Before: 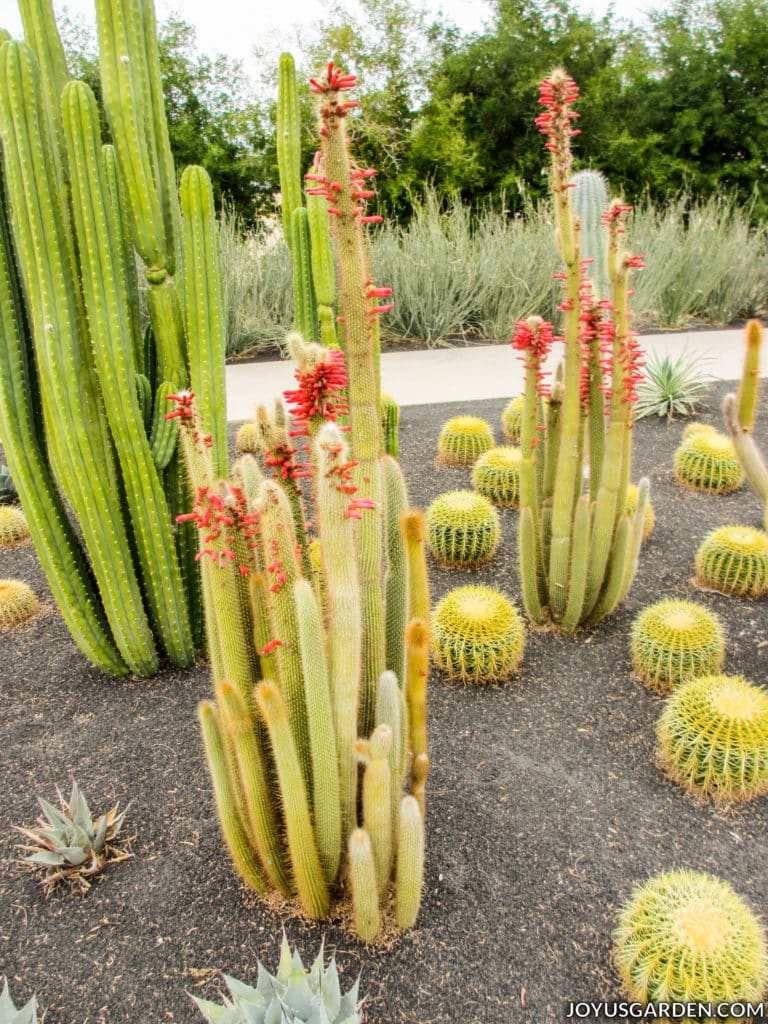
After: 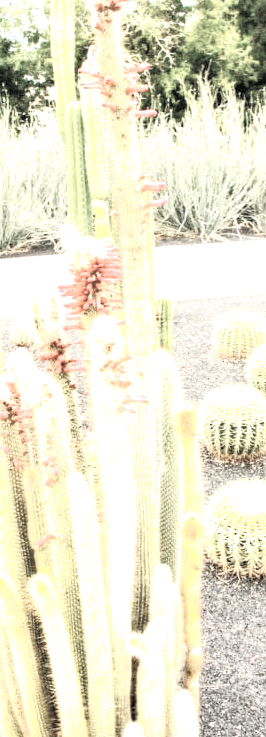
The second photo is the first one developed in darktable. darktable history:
contrast brightness saturation: brightness 0.185, saturation -0.486
shadows and highlights: shadows -0.829, highlights 40.74
levels: levels [0, 0.374, 0.749]
crop and rotate: left 29.519%, top 10.354%, right 35.762%, bottom 17.584%
color zones: curves: ch0 [(0, 0.5) (0.143, 0.5) (0.286, 0.5) (0.429, 0.504) (0.571, 0.5) (0.714, 0.509) (0.857, 0.5) (1, 0.5)]; ch1 [(0, 0.425) (0.143, 0.425) (0.286, 0.375) (0.429, 0.405) (0.571, 0.5) (0.714, 0.47) (0.857, 0.425) (1, 0.435)]; ch2 [(0, 0.5) (0.143, 0.5) (0.286, 0.5) (0.429, 0.517) (0.571, 0.5) (0.714, 0.51) (0.857, 0.5) (1, 0.5)]
haze removal: compatibility mode true, adaptive false
